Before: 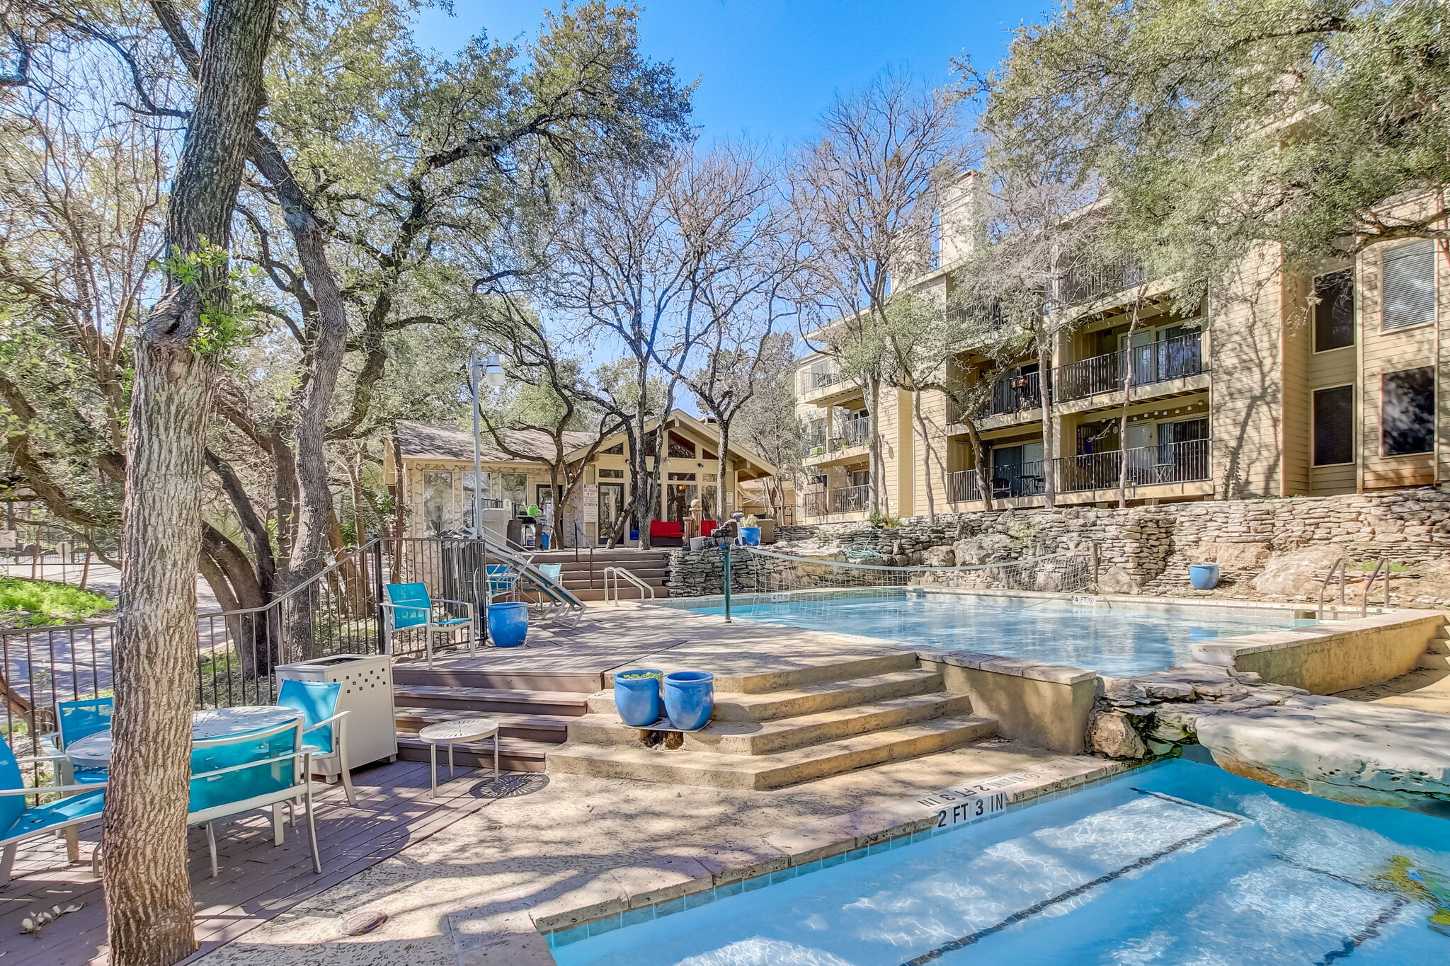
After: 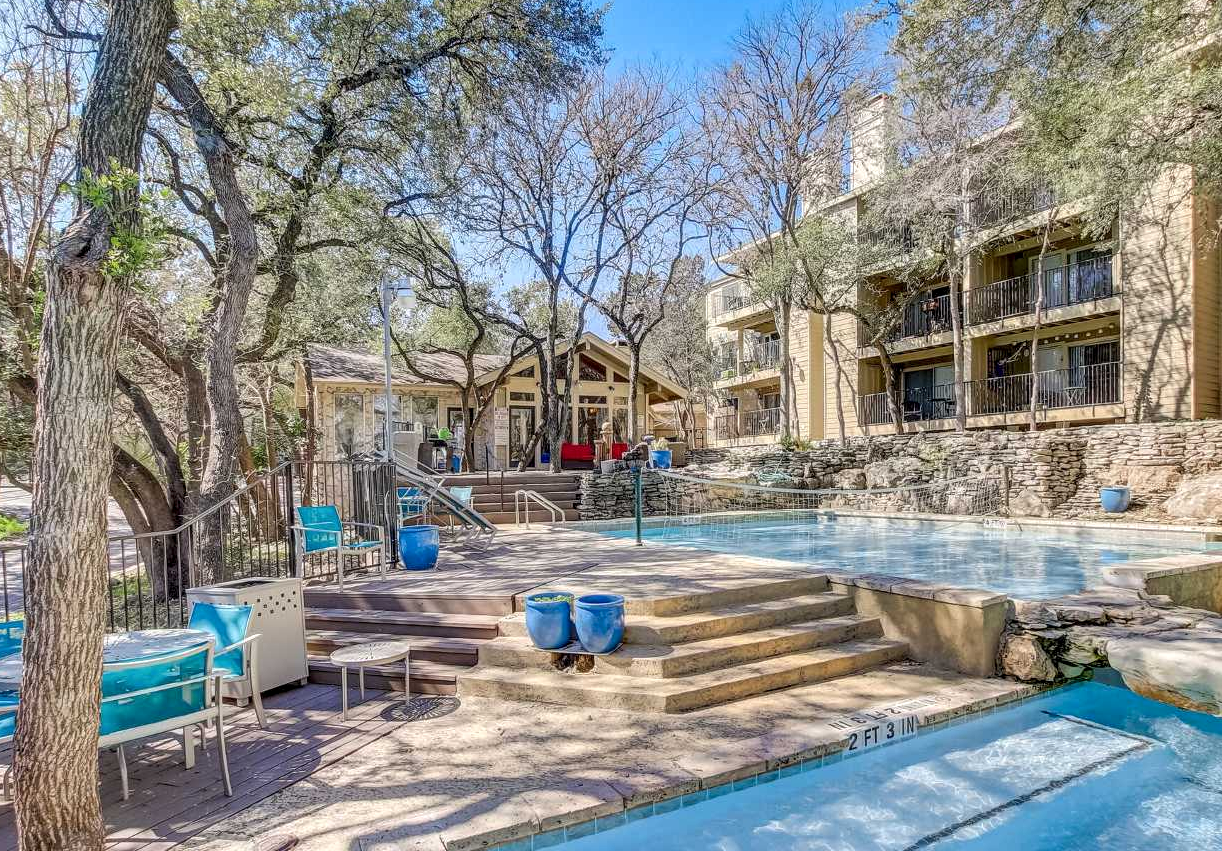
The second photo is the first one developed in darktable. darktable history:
crop: left 6.171%, top 8.06%, right 9.535%, bottom 3.818%
local contrast: on, module defaults
